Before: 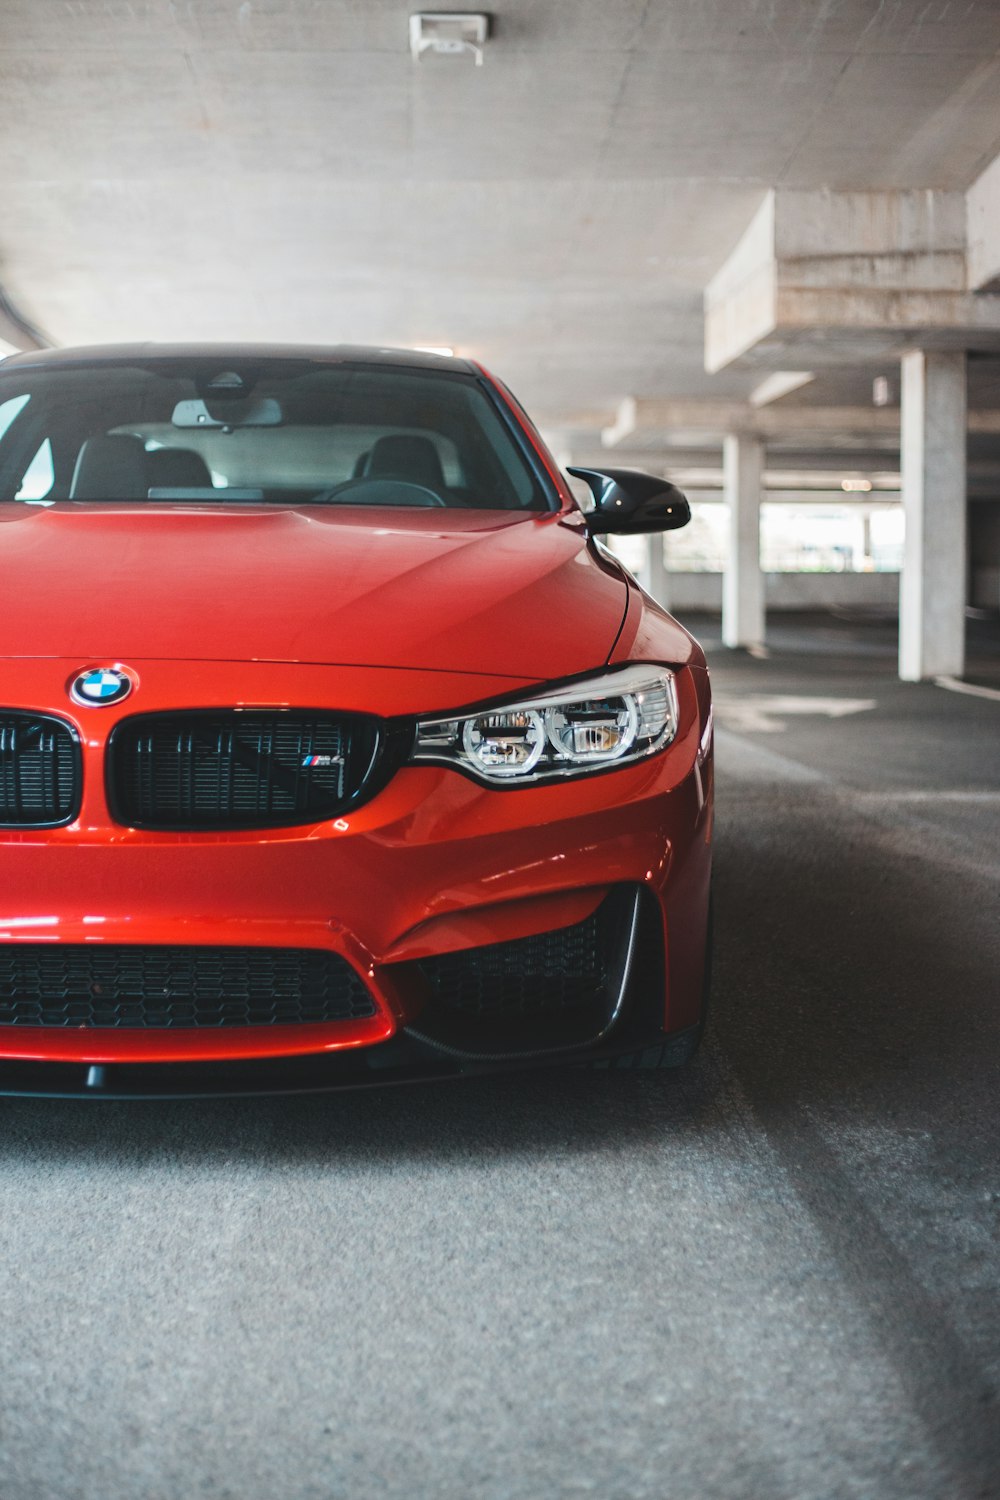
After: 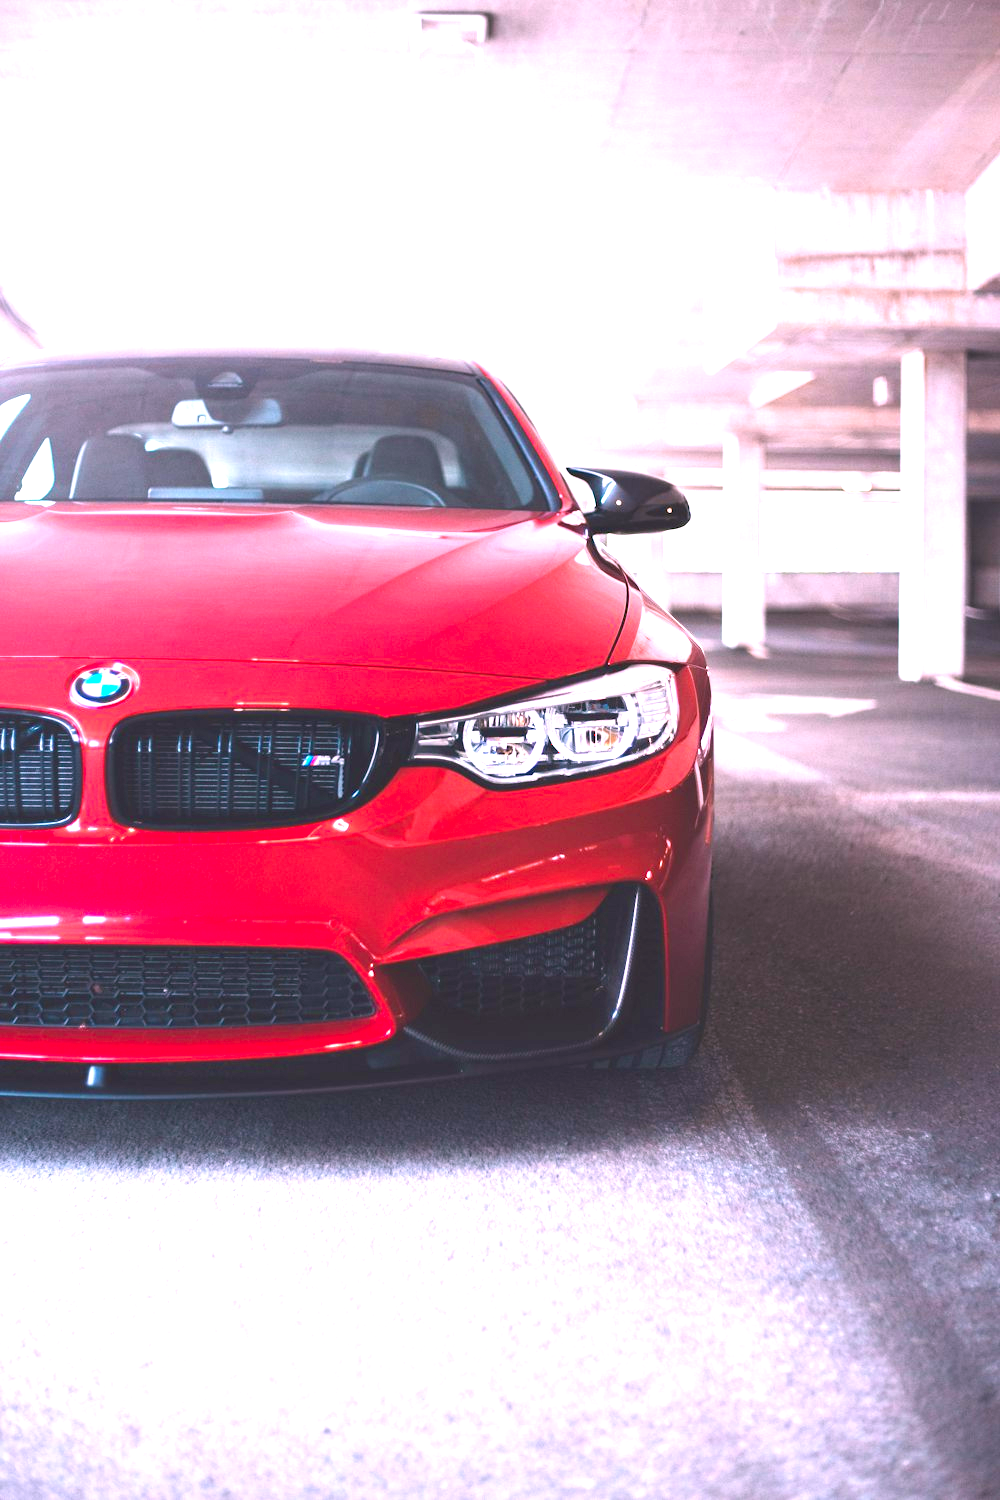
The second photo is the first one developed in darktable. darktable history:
color calibration: output R [0.999, 0.026, -0.11, 0], output G [-0.019, 1.037, -0.099, 0], output B [0.022, -0.023, 0.902, 0], illuminant custom, x 0.367, y 0.392, temperature 4437.75 K, clip negative RGB from gamut false
color correction: highlights a* 14.52, highlights b* 4.84
exposure: black level correction 0.001, exposure 1.719 EV, compensate exposure bias true, compensate highlight preservation false
